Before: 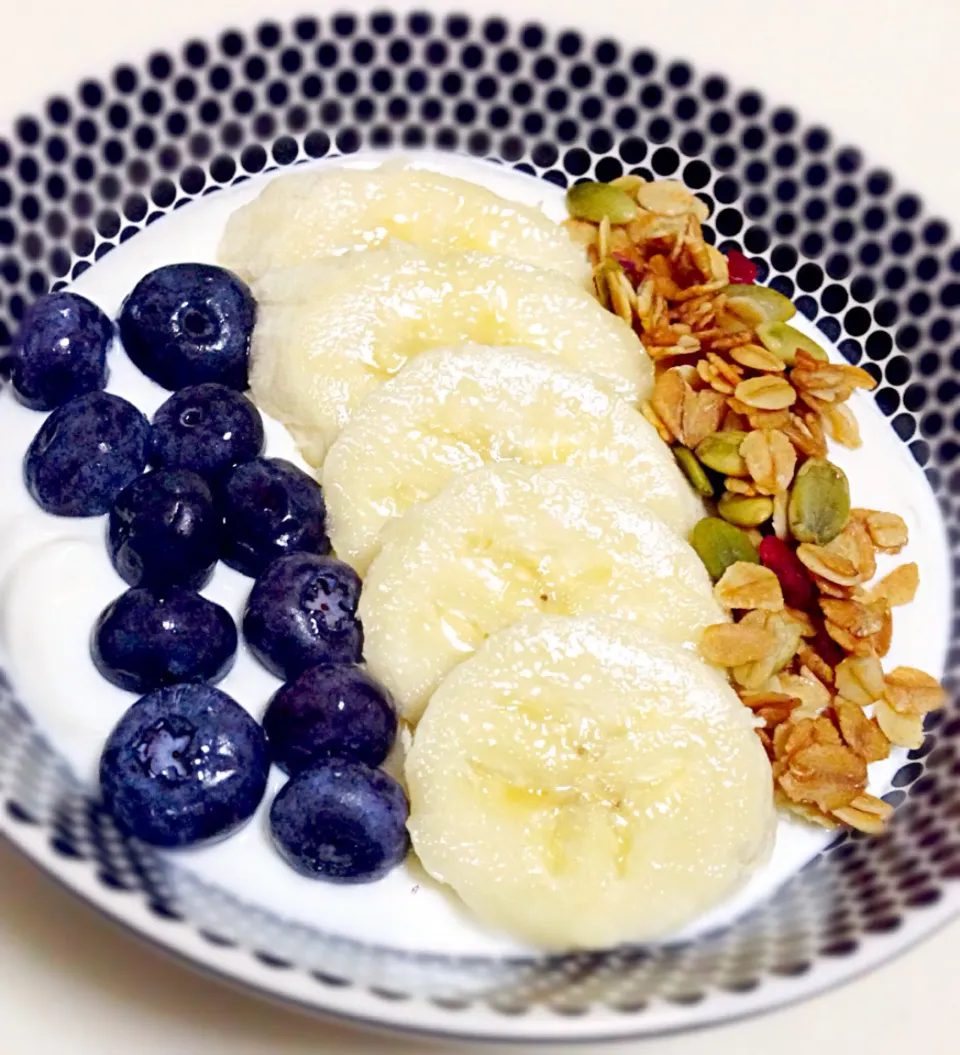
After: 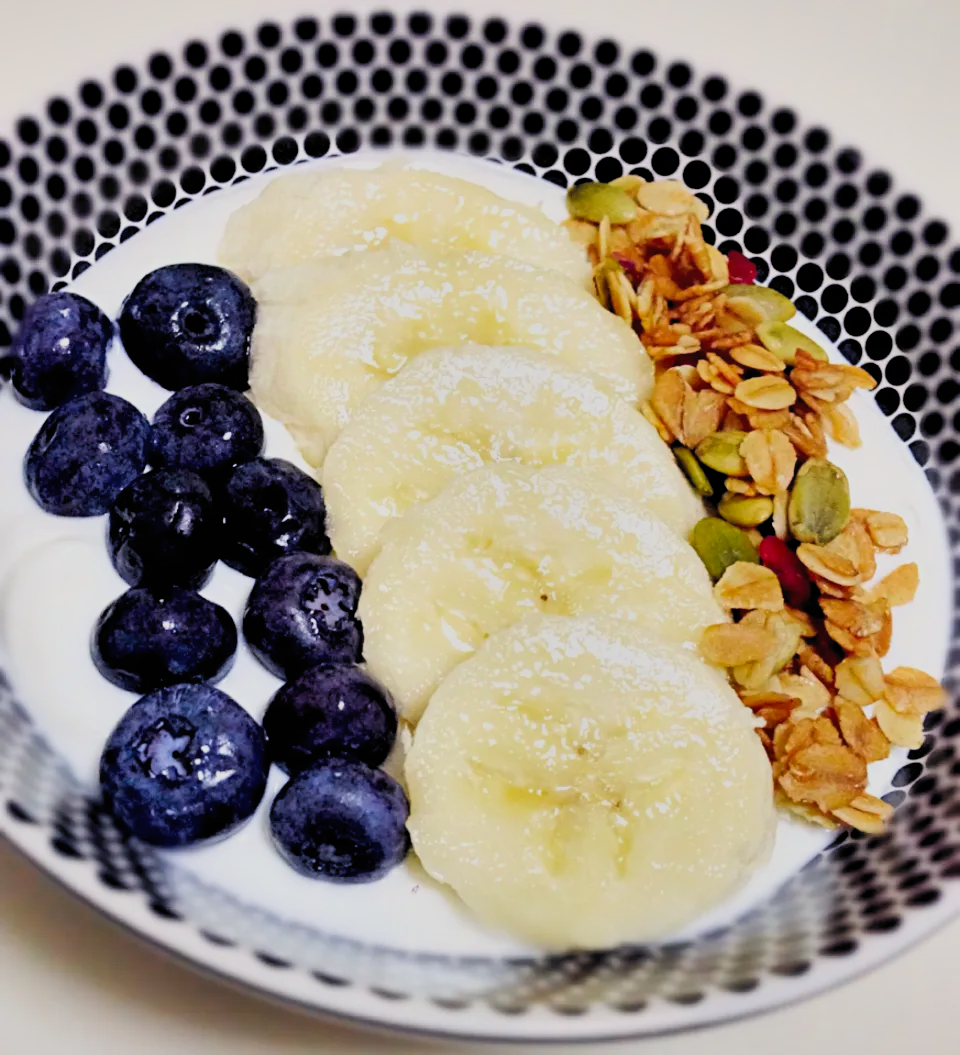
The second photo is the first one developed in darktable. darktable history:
filmic rgb: black relative exposure -5.11 EV, white relative exposure 3.98 EV, hardness 2.89, contrast 1.185, highlights saturation mix -30.85%, color science v6 (2022)
shadows and highlights: soften with gaussian
